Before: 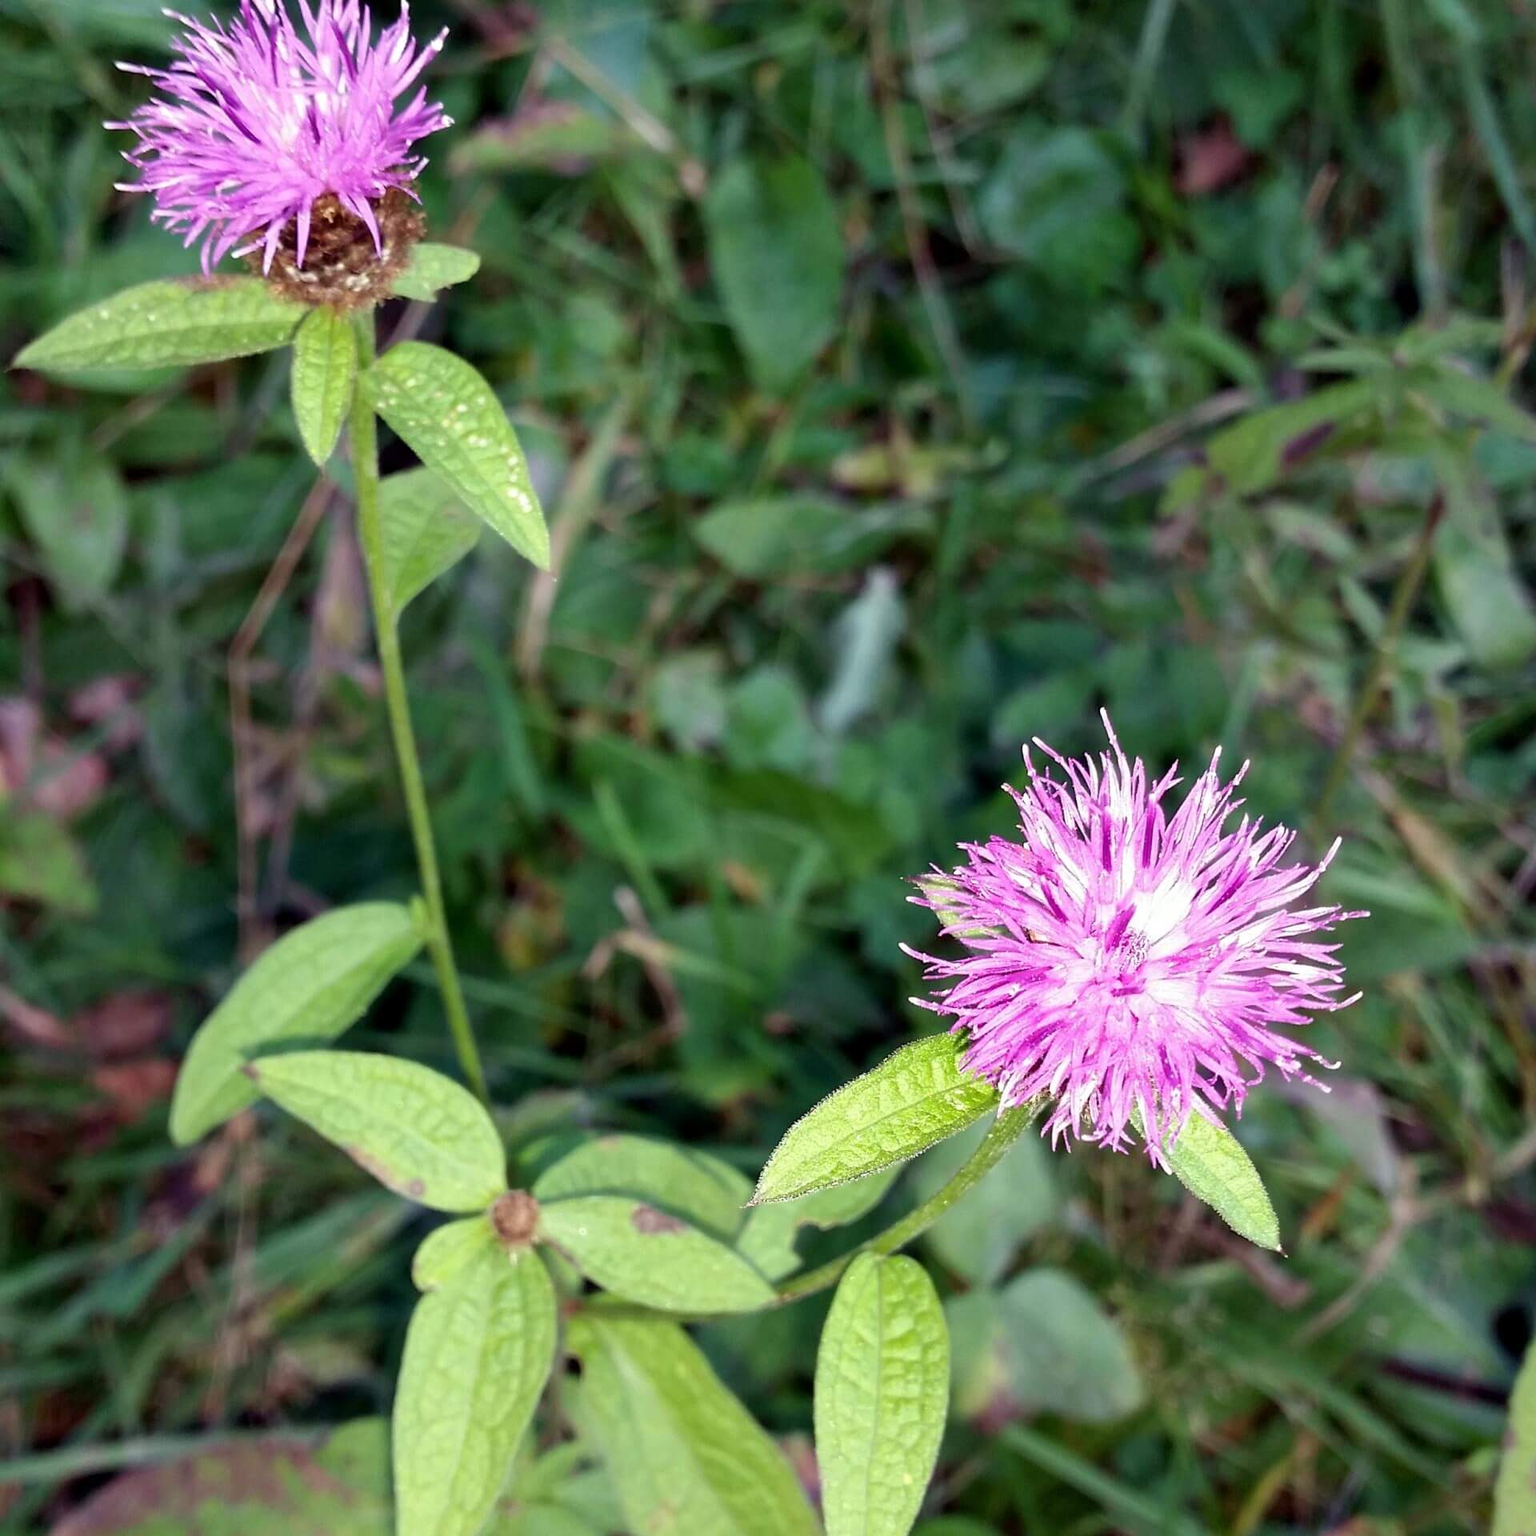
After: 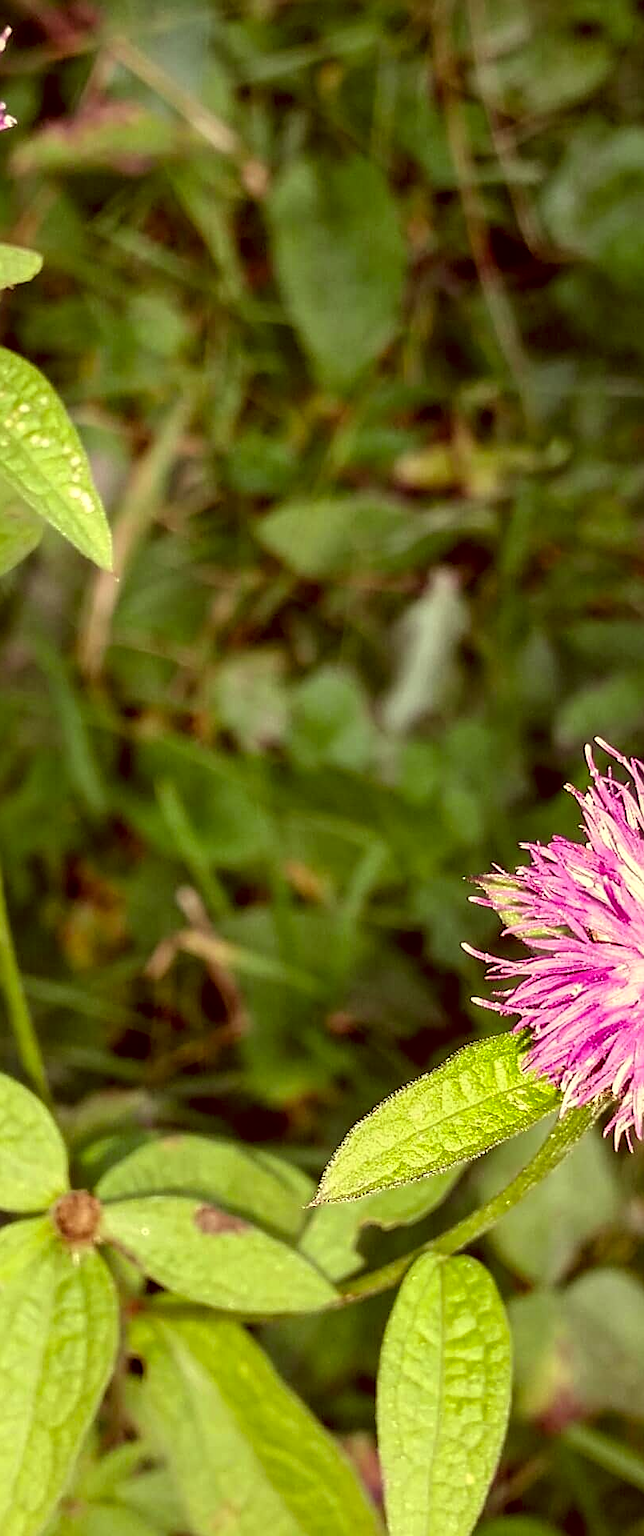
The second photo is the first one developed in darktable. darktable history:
crop: left 28.515%, right 29.552%
sharpen: on, module defaults
color correction: highlights a* 0.989, highlights b* 24.33, shadows a* 15.97, shadows b* 24.3
local contrast: on, module defaults
